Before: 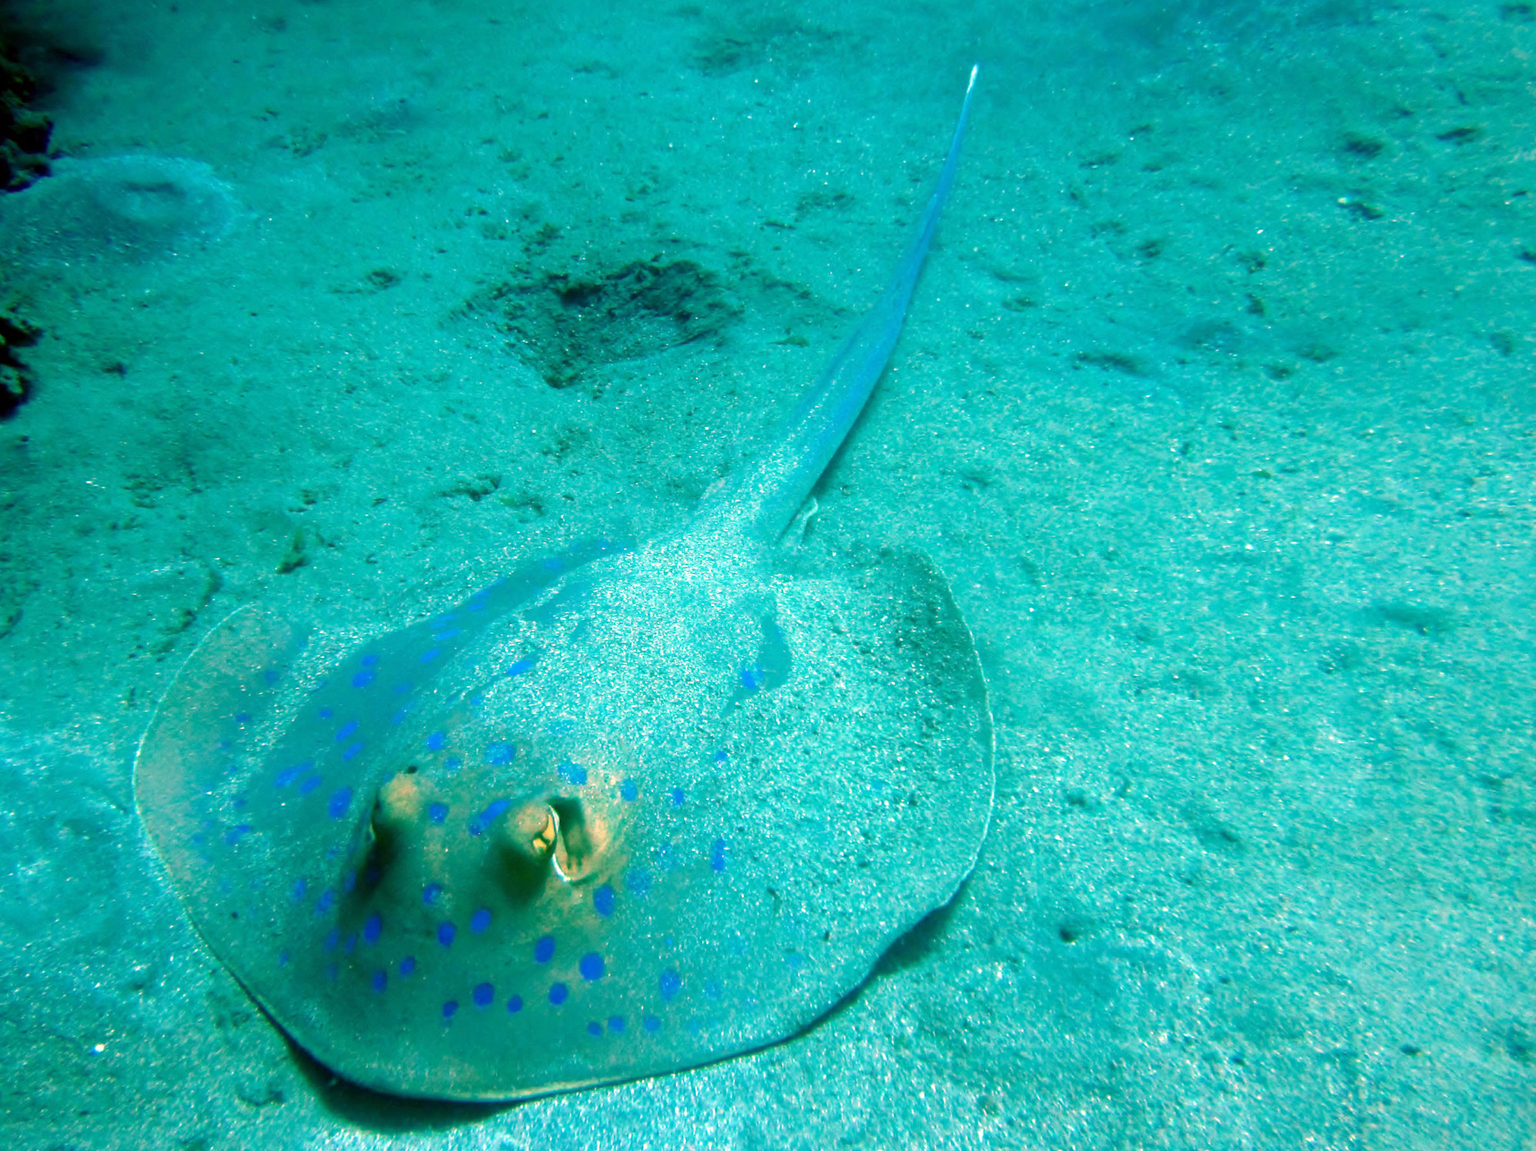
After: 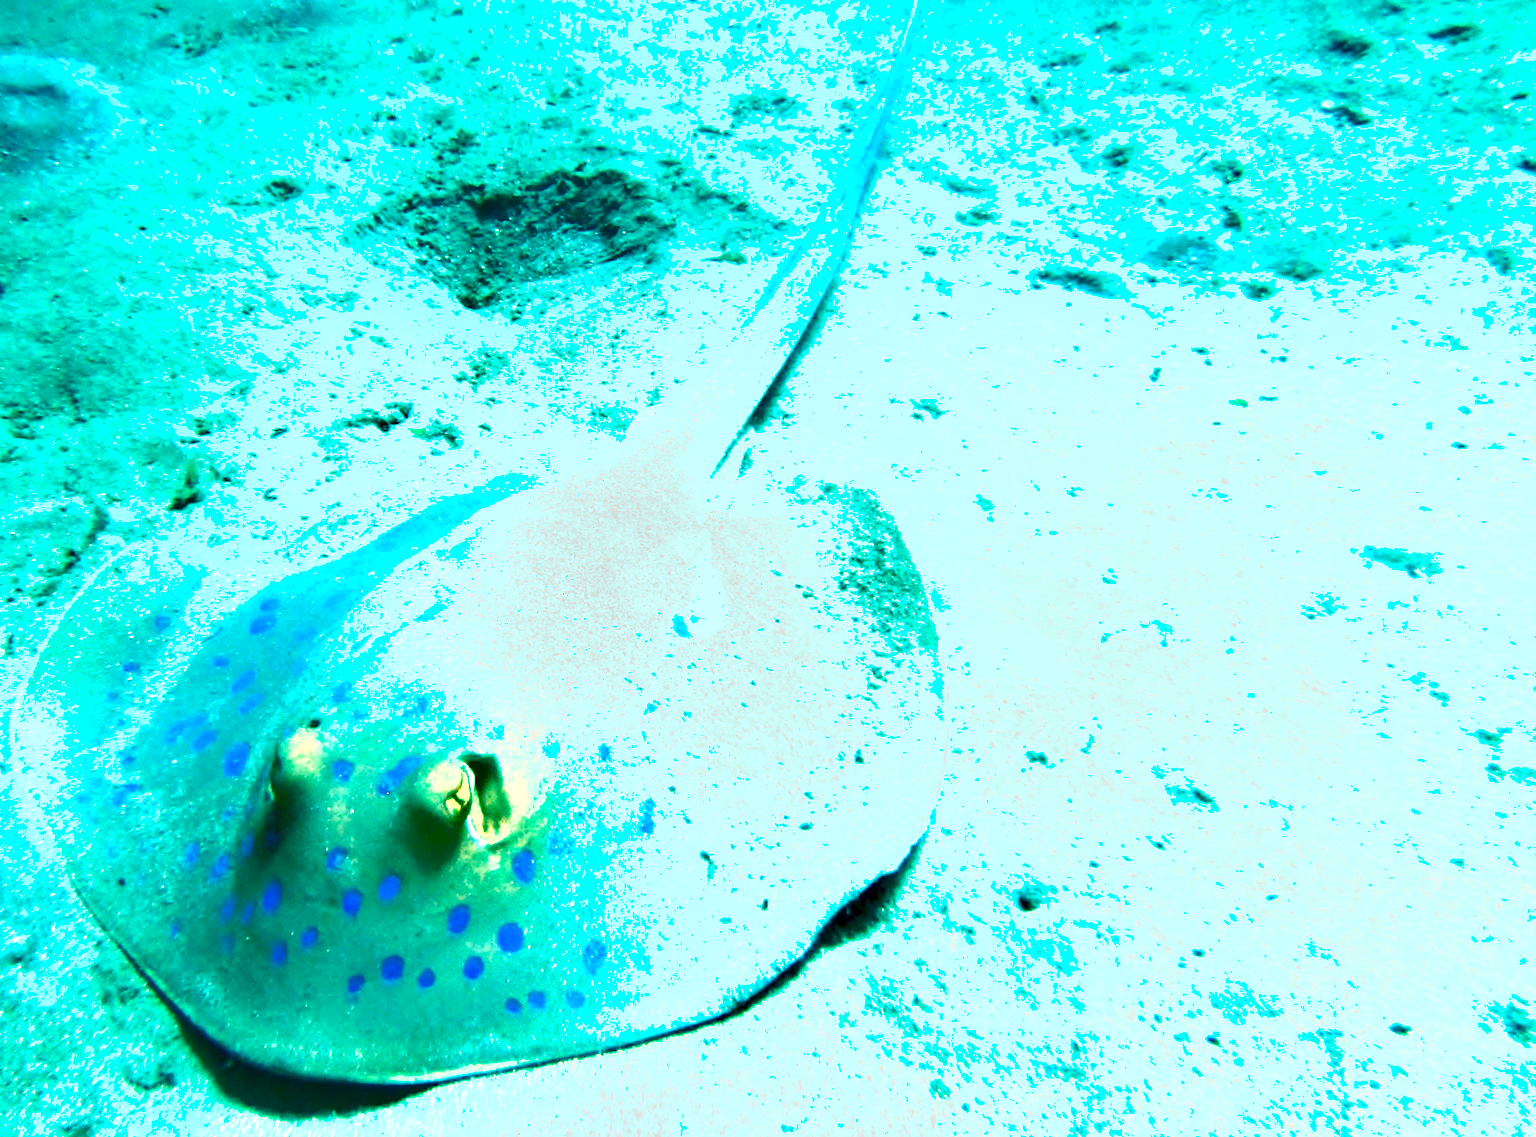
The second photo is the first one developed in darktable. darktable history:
crop and rotate: left 8.011%, top 9.1%
exposure: black level correction 0, exposure 1.473 EV, compensate highlight preservation false
shadows and highlights: low approximation 0.01, soften with gaussian
